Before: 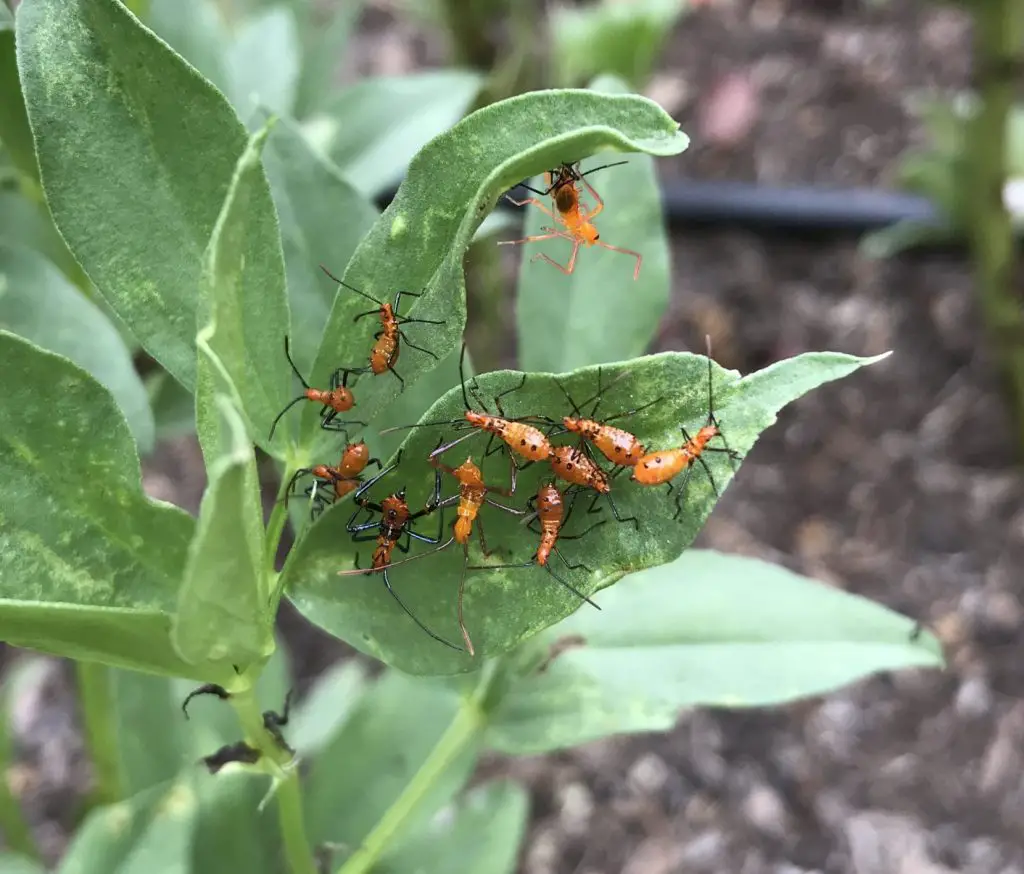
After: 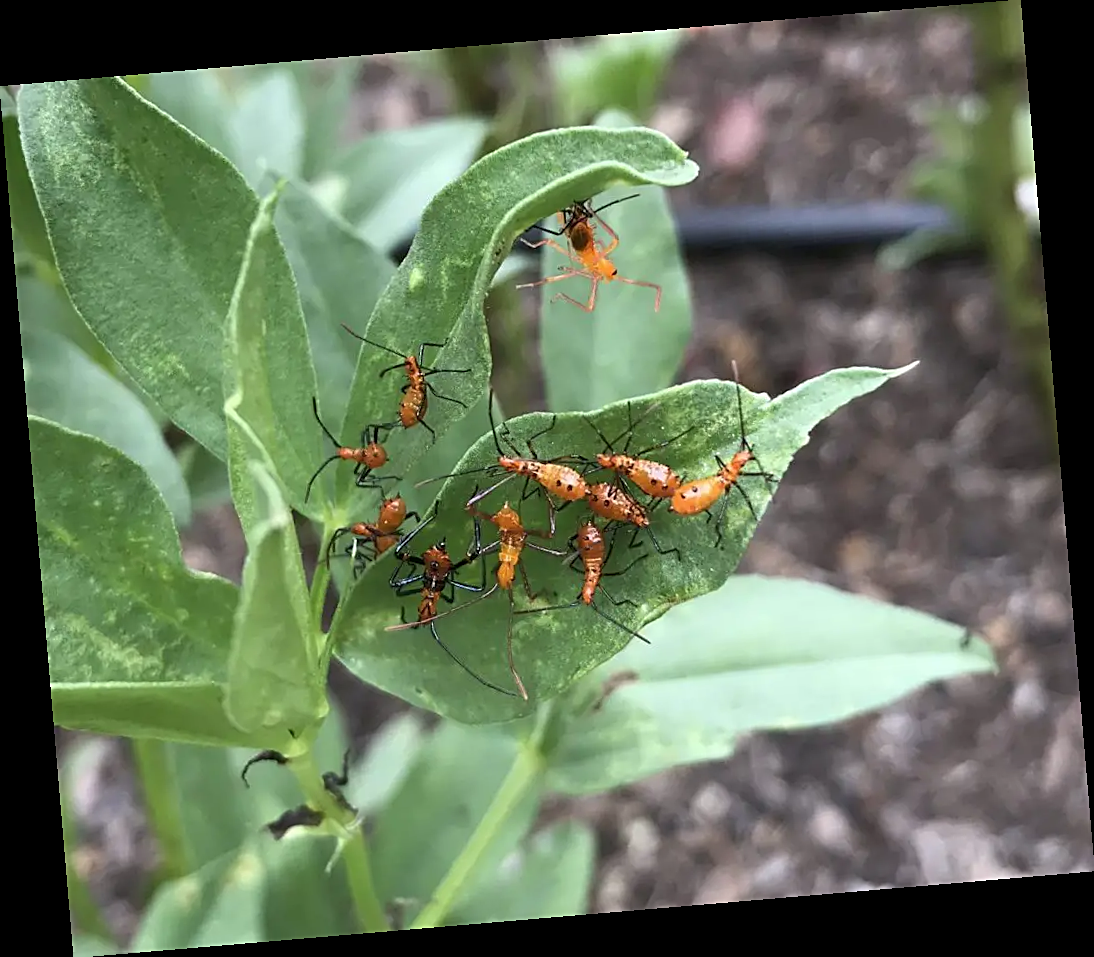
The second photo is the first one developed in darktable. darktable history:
rotate and perspective: rotation -4.86°, automatic cropping off
sharpen: on, module defaults
